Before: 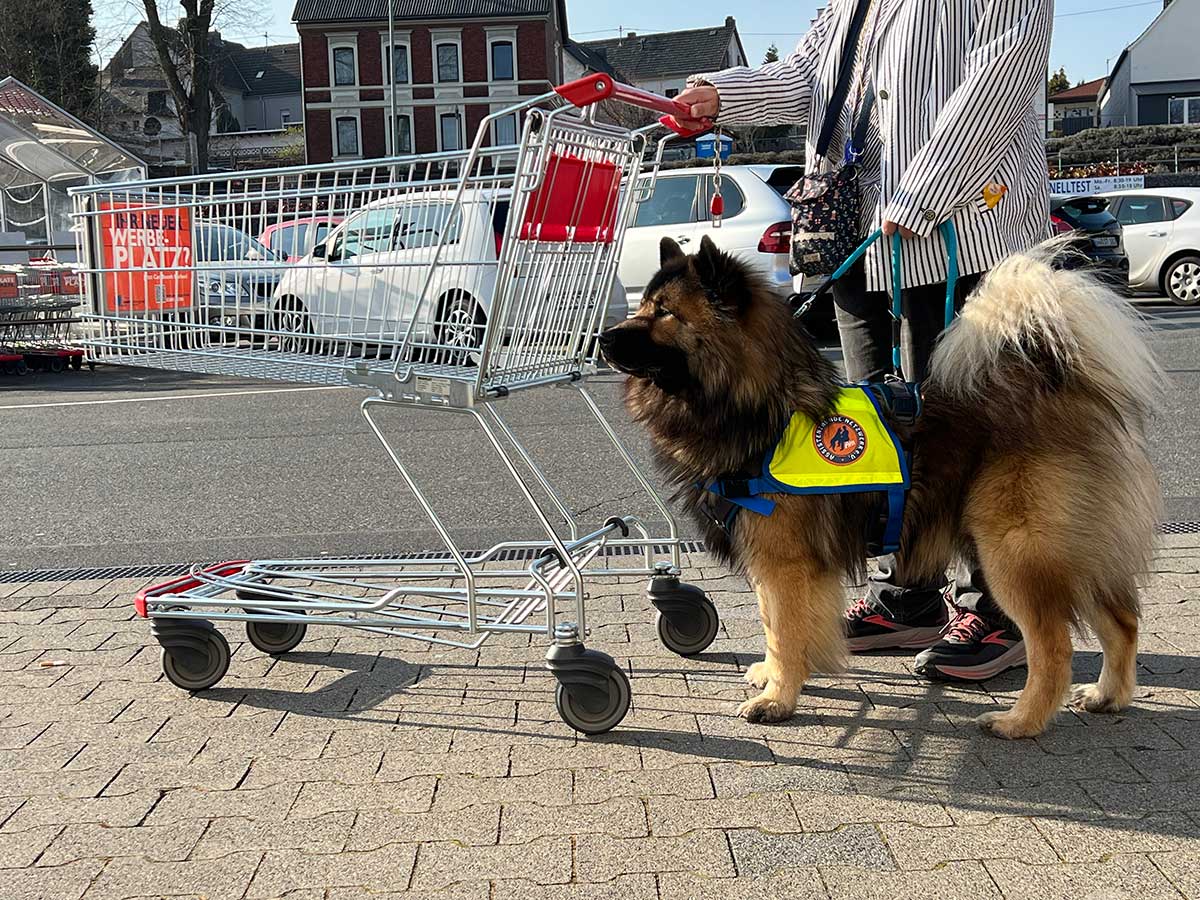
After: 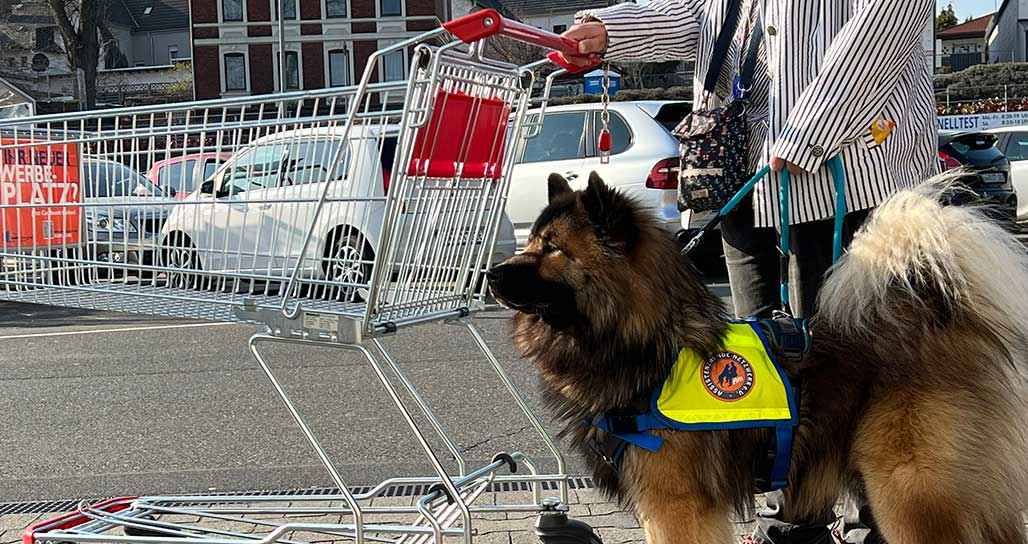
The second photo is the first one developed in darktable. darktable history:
crop and rotate: left 9.345%, top 7.22%, right 4.982%, bottom 32.331%
vignetting: fall-off start 116.67%, fall-off radius 59.26%, brightness -0.31, saturation -0.056
